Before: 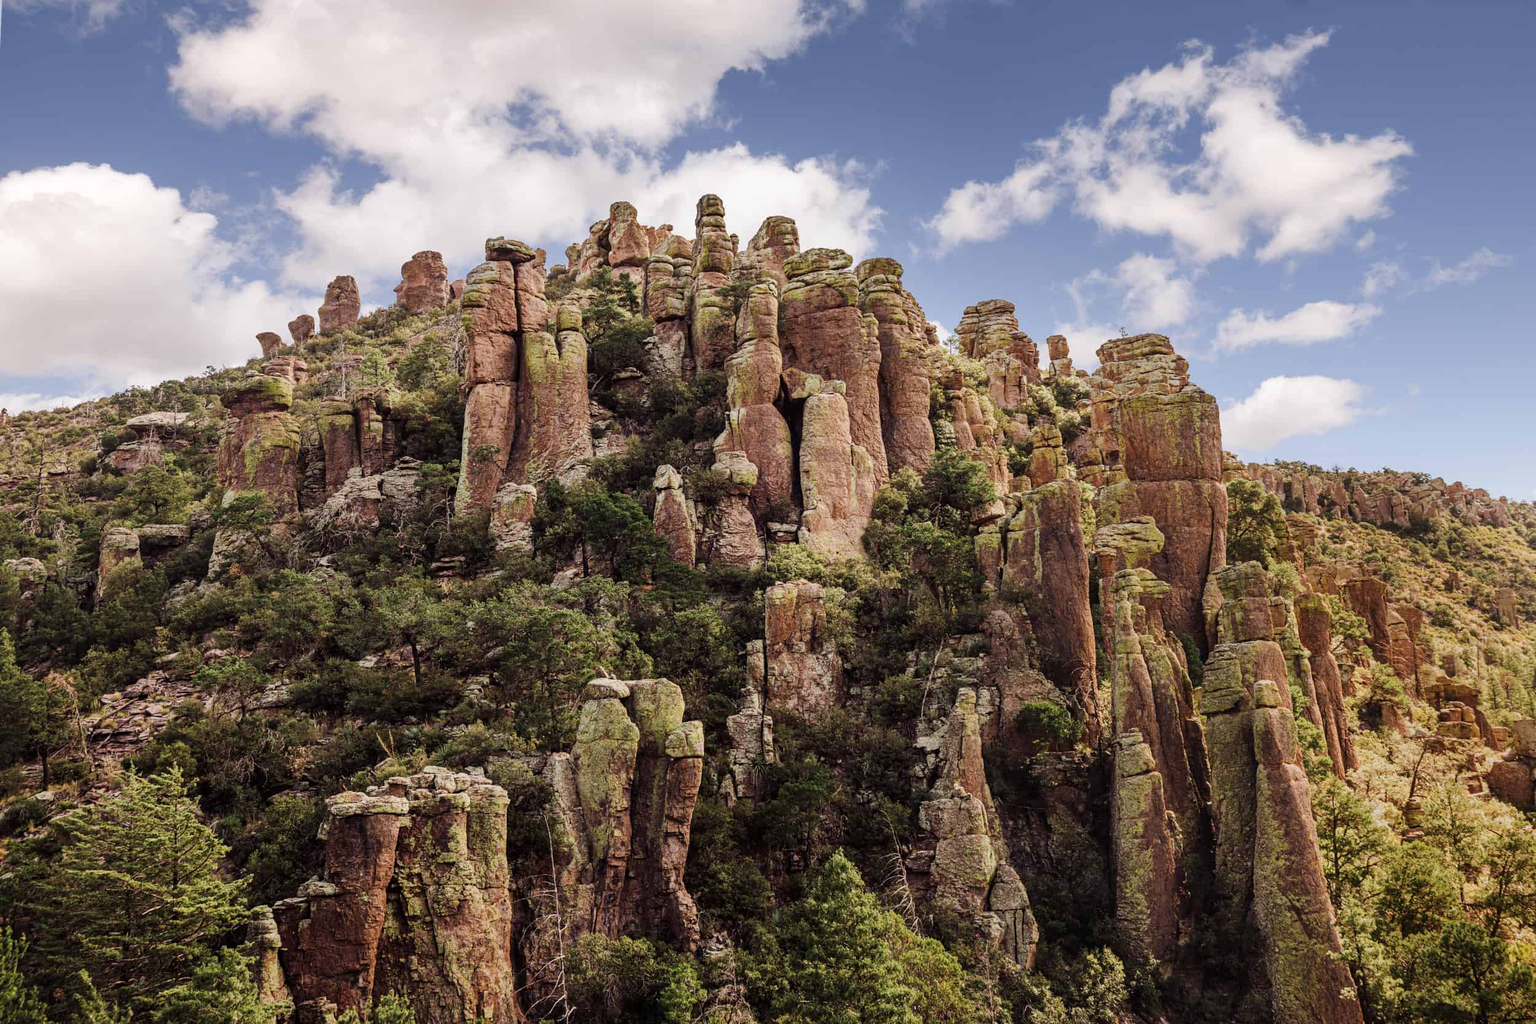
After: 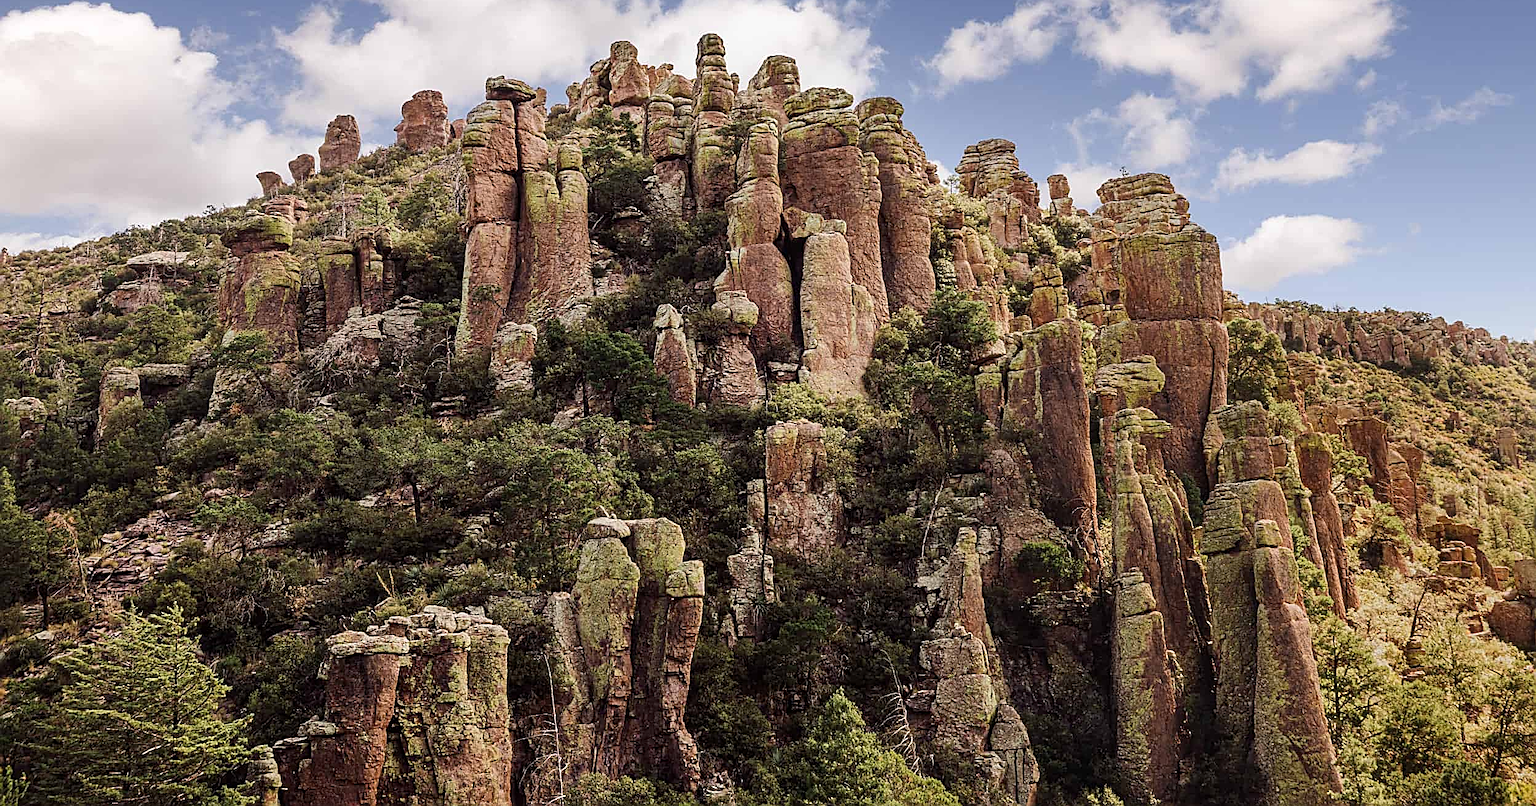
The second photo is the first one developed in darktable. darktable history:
crop and rotate: top 15.774%, bottom 5.506%
sharpen: amount 0.901
